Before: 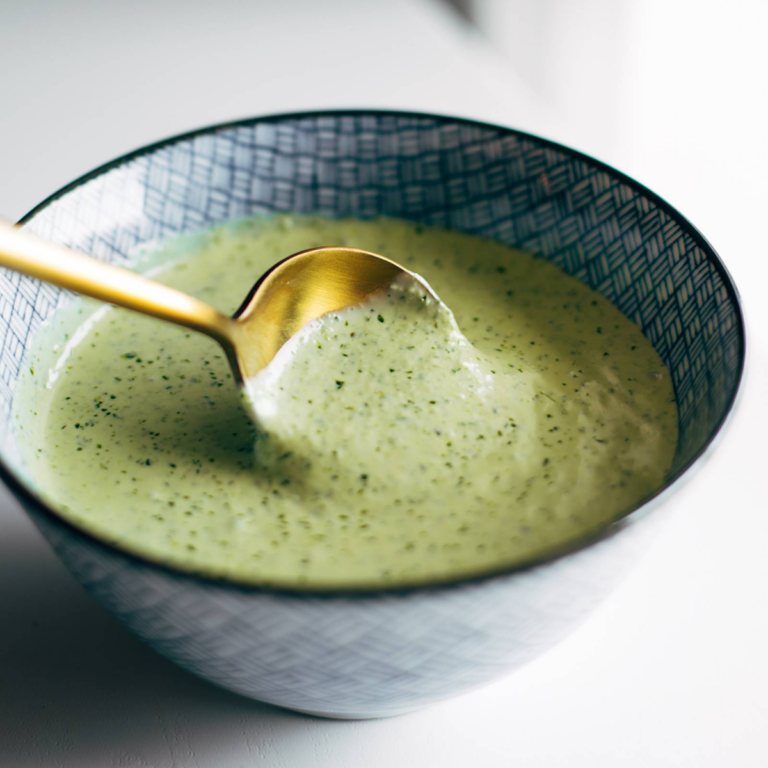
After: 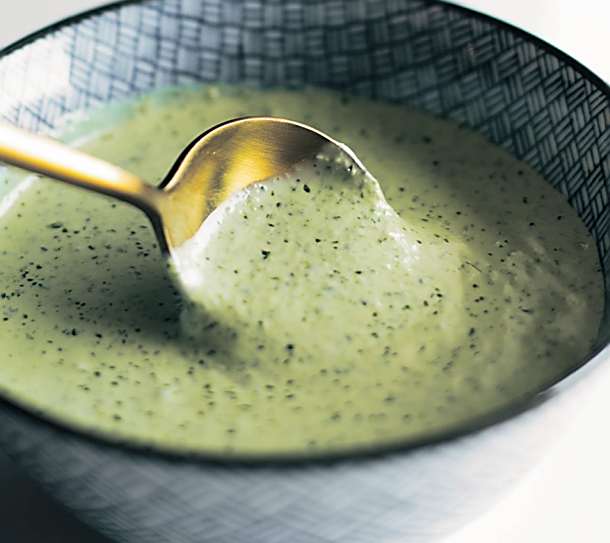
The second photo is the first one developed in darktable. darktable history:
sharpen: radius 1.4, amount 1.25, threshold 0.7
split-toning: shadows › hue 201.6°, shadows › saturation 0.16, highlights › hue 50.4°, highlights › saturation 0.2, balance -49.9
crop: left 9.712%, top 16.928%, right 10.845%, bottom 12.332%
